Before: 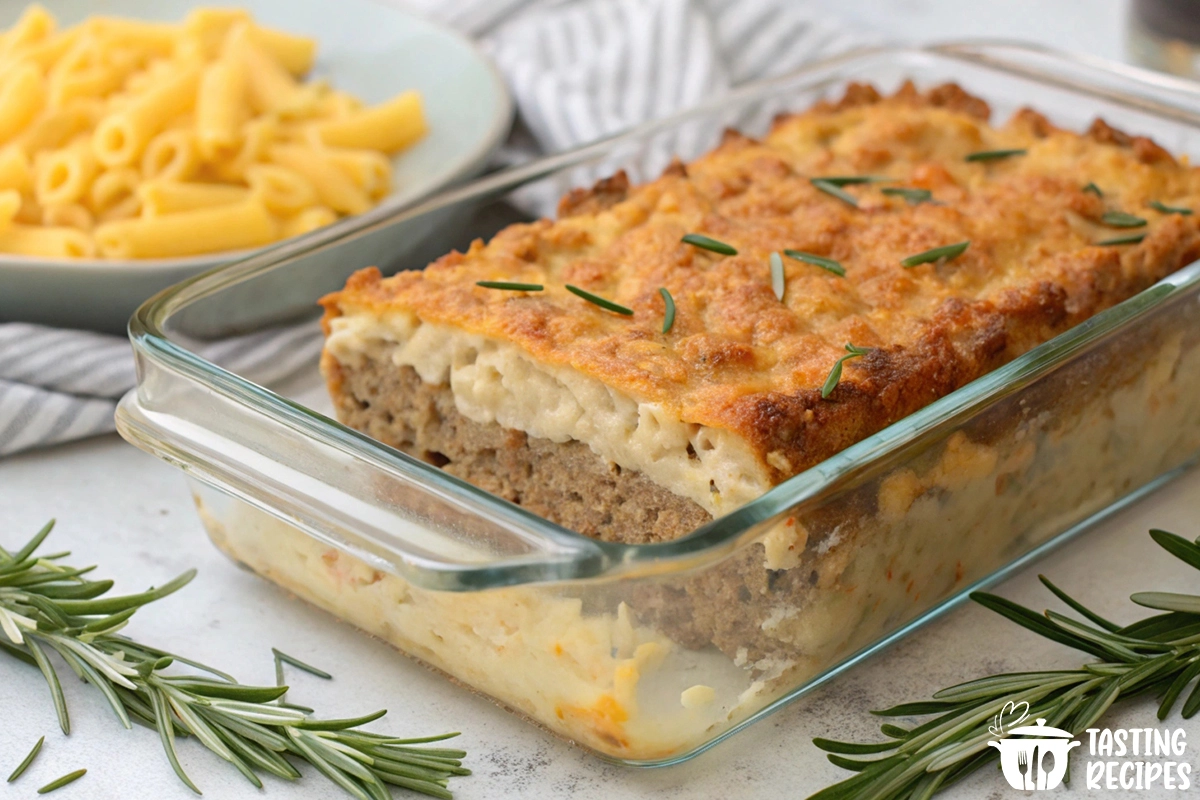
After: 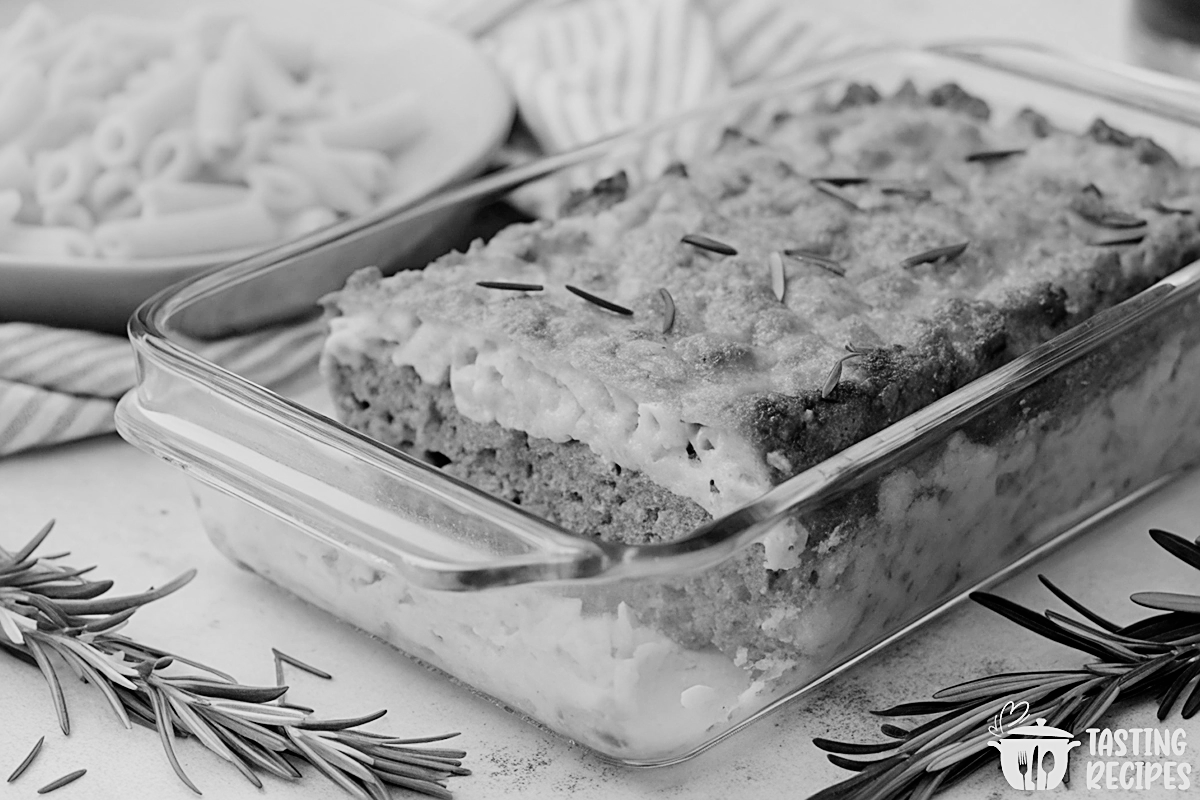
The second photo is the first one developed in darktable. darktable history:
filmic rgb: black relative exposure -5 EV, hardness 2.88, contrast 1.3, highlights saturation mix -30%
sharpen: on, module defaults
monochrome: on, module defaults
